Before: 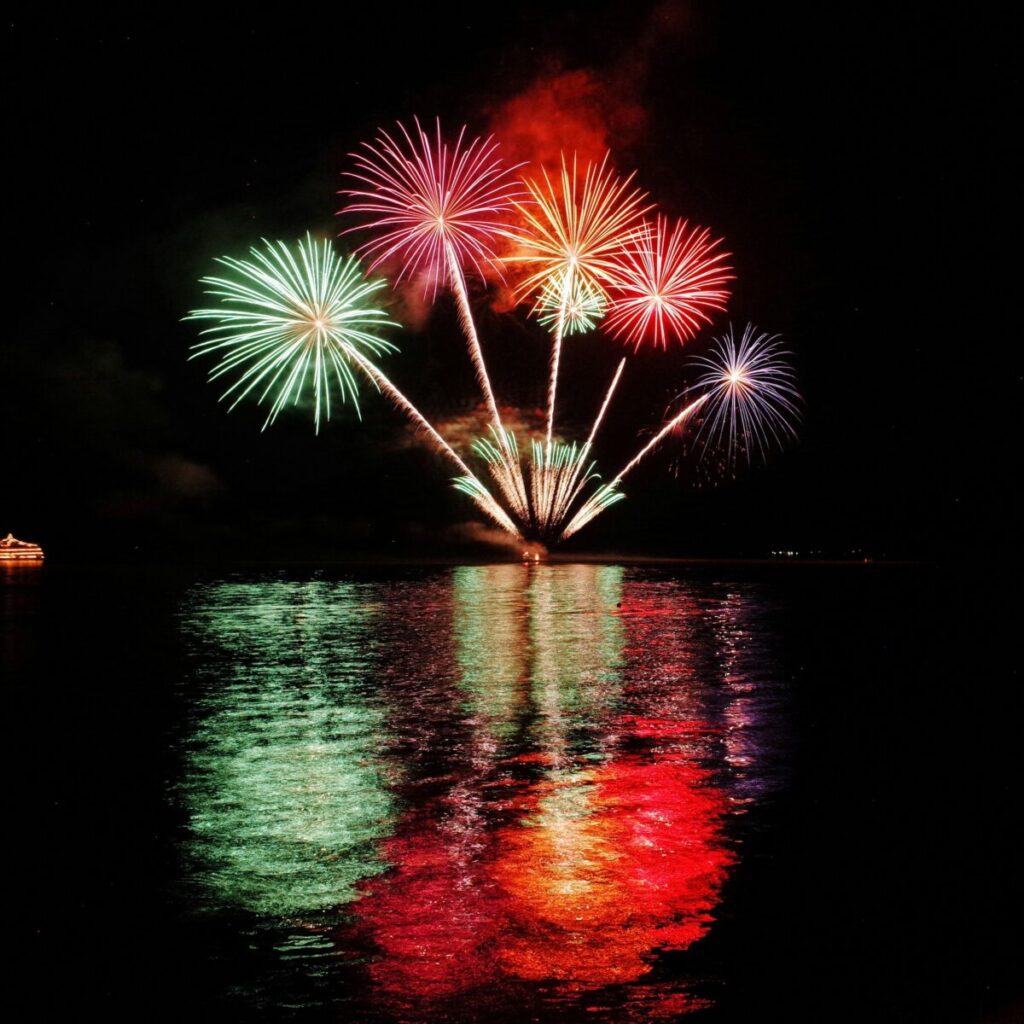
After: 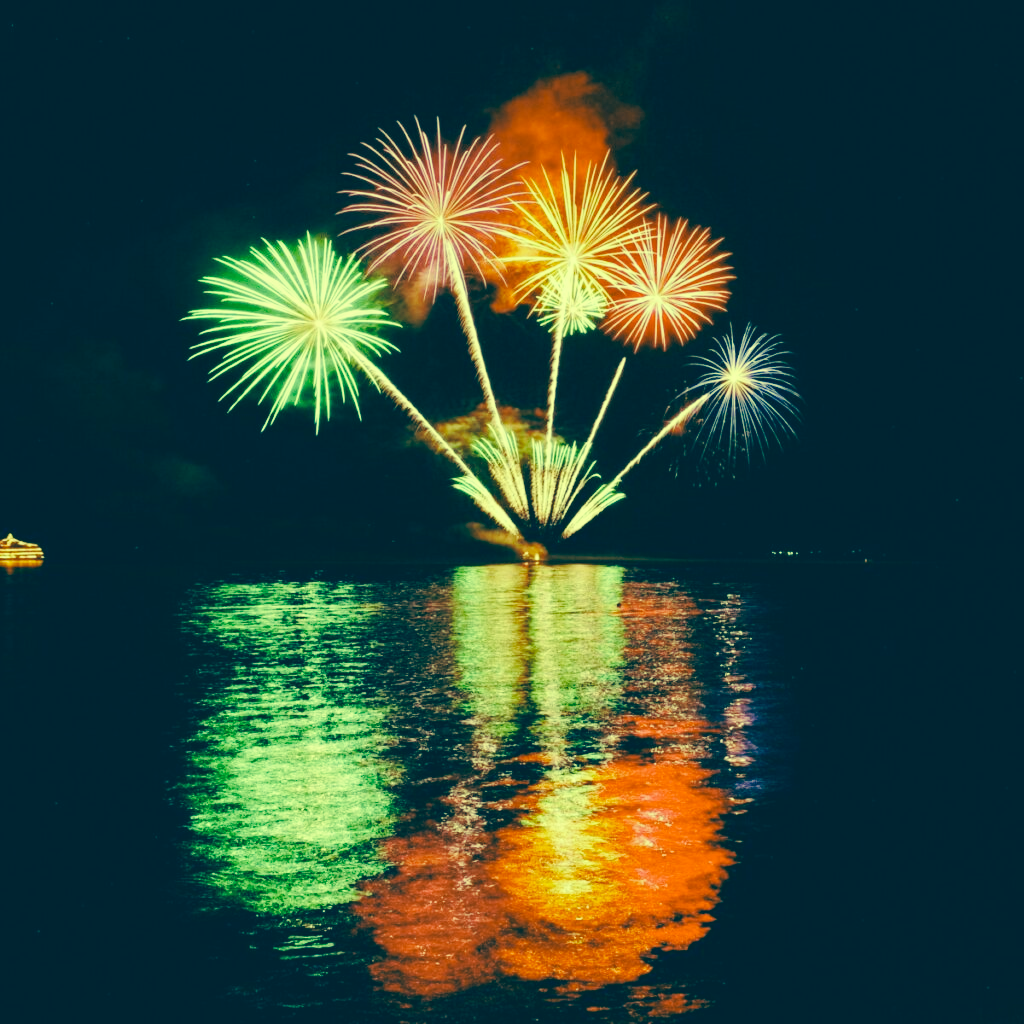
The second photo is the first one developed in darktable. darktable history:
base curve: curves: ch0 [(0, 0.007) (0.028, 0.063) (0.121, 0.311) (0.46, 0.743) (0.859, 0.957) (1, 1)], preserve colors none
color correction: highlights a* -15.58, highlights b* 40, shadows a* -40, shadows b* -26.18
